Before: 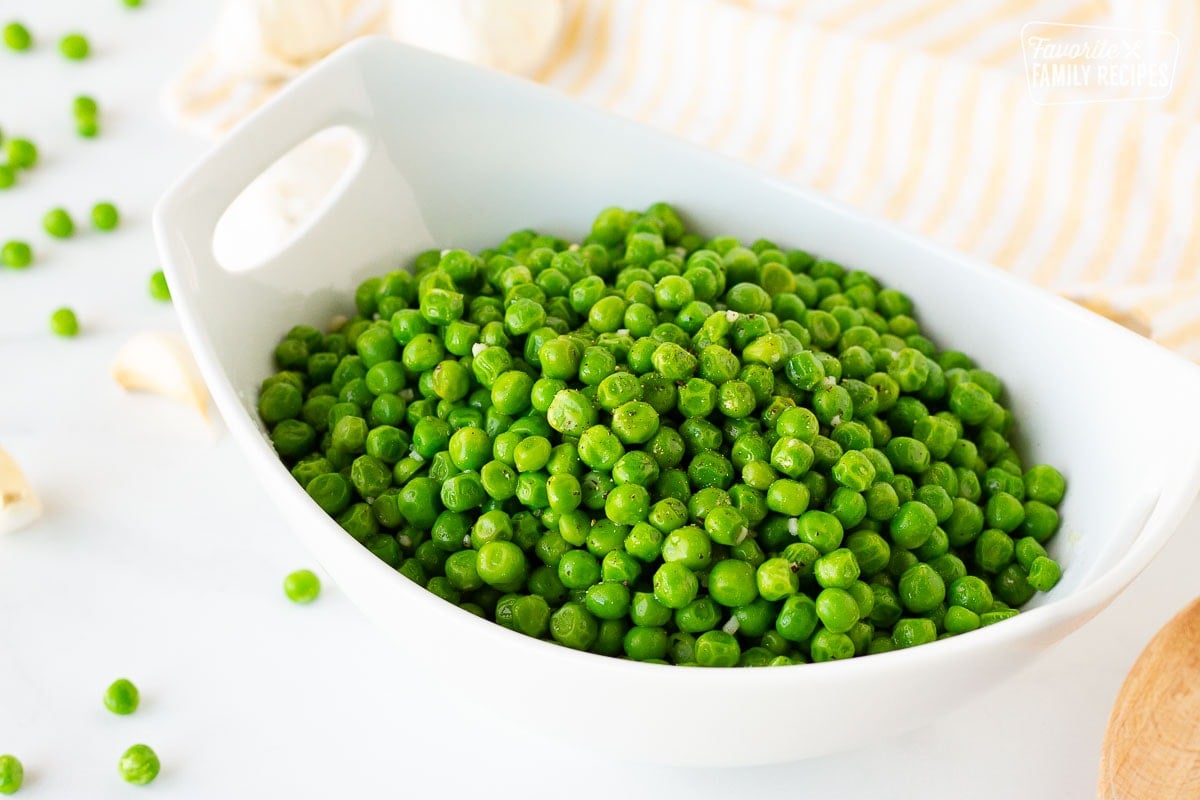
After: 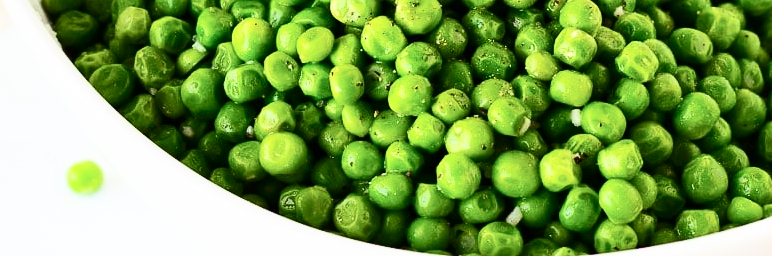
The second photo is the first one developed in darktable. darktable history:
crop: left 18.091%, top 51.13%, right 17.525%, bottom 16.85%
contrast brightness saturation: contrast 0.39, brightness 0.1
